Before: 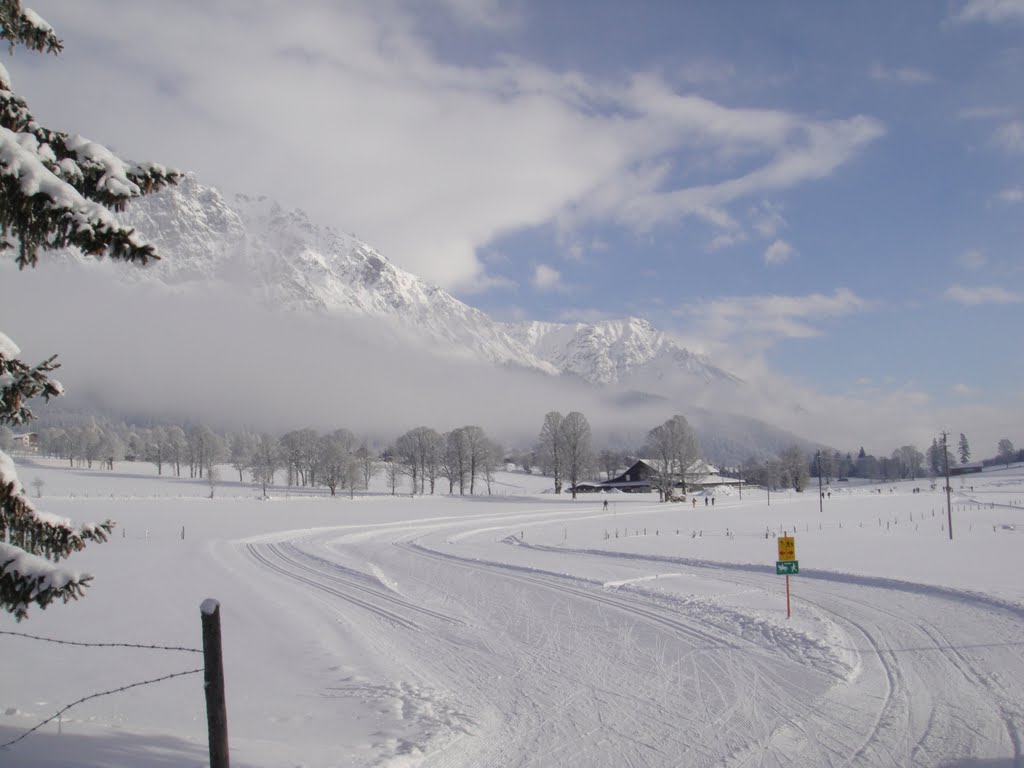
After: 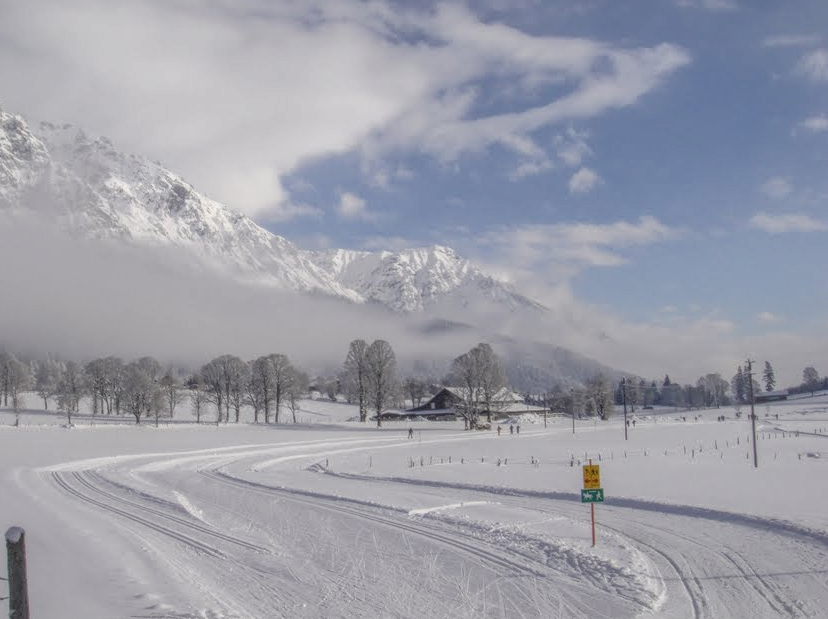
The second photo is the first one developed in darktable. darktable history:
local contrast: highlights 20%, shadows 23%, detail 201%, midtone range 0.2
crop: left 19.108%, top 9.487%, right 0%, bottom 9.785%
filmic rgb: black relative exposure -11.33 EV, white relative exposure 3.26 EV, hardness 6.72, color science v6 (2022), iterations of high-quality reconstruction 0
